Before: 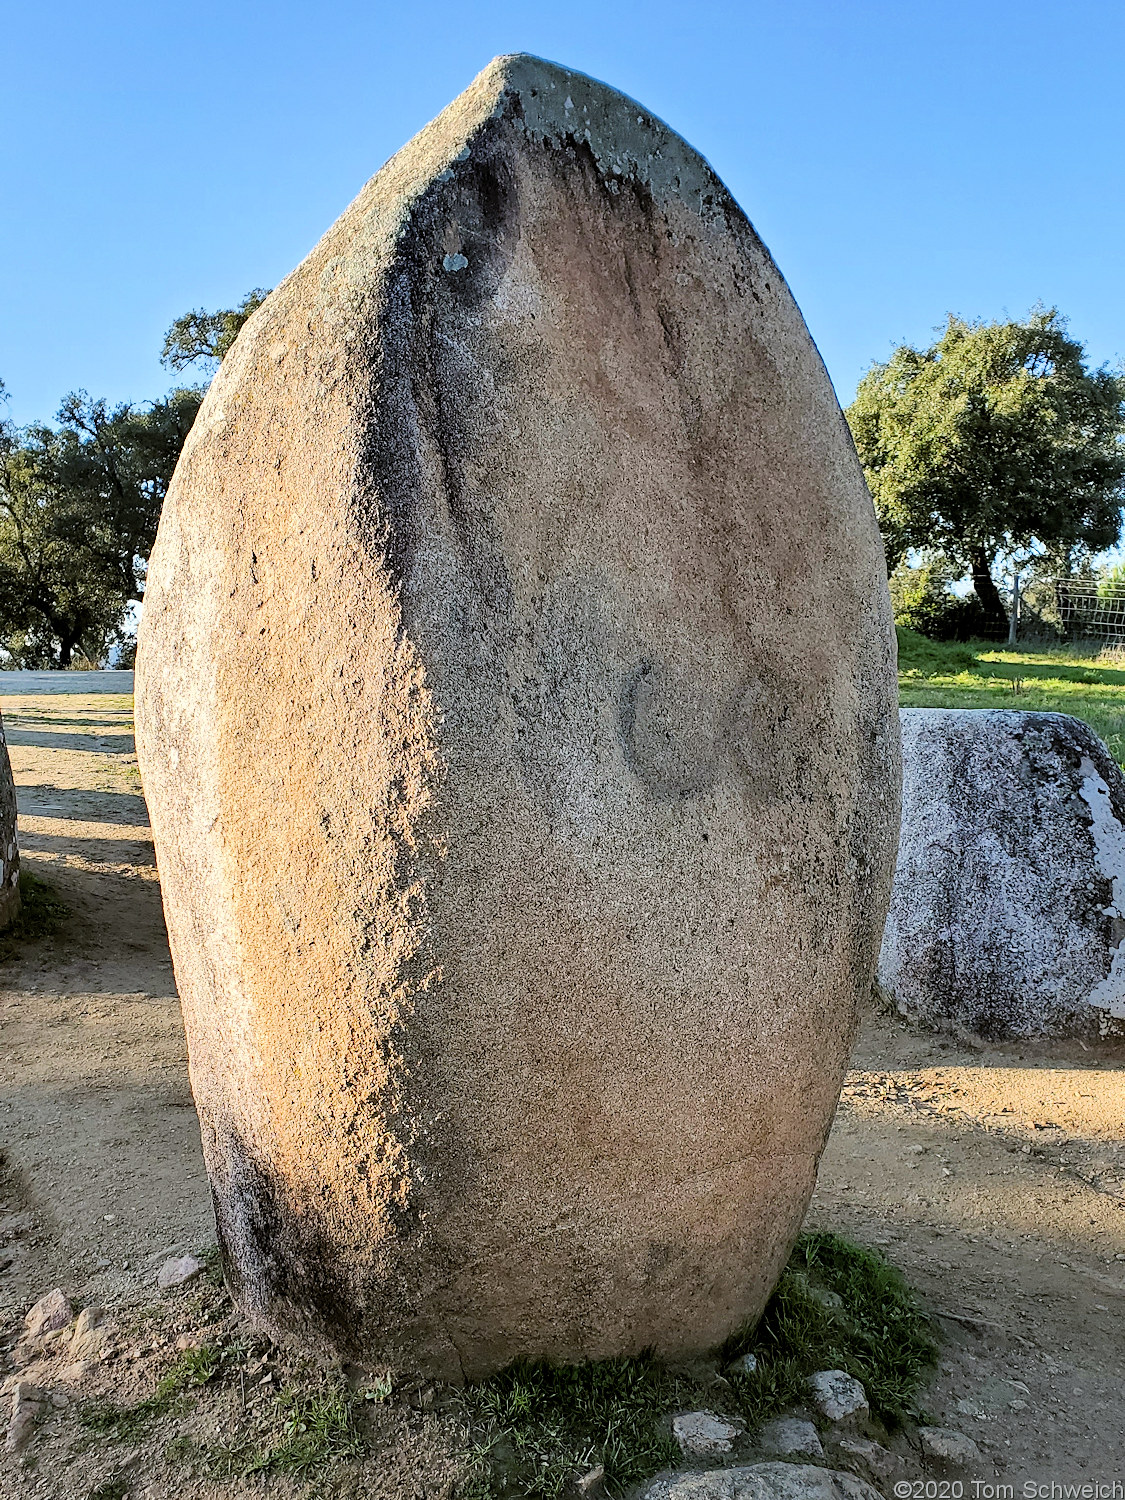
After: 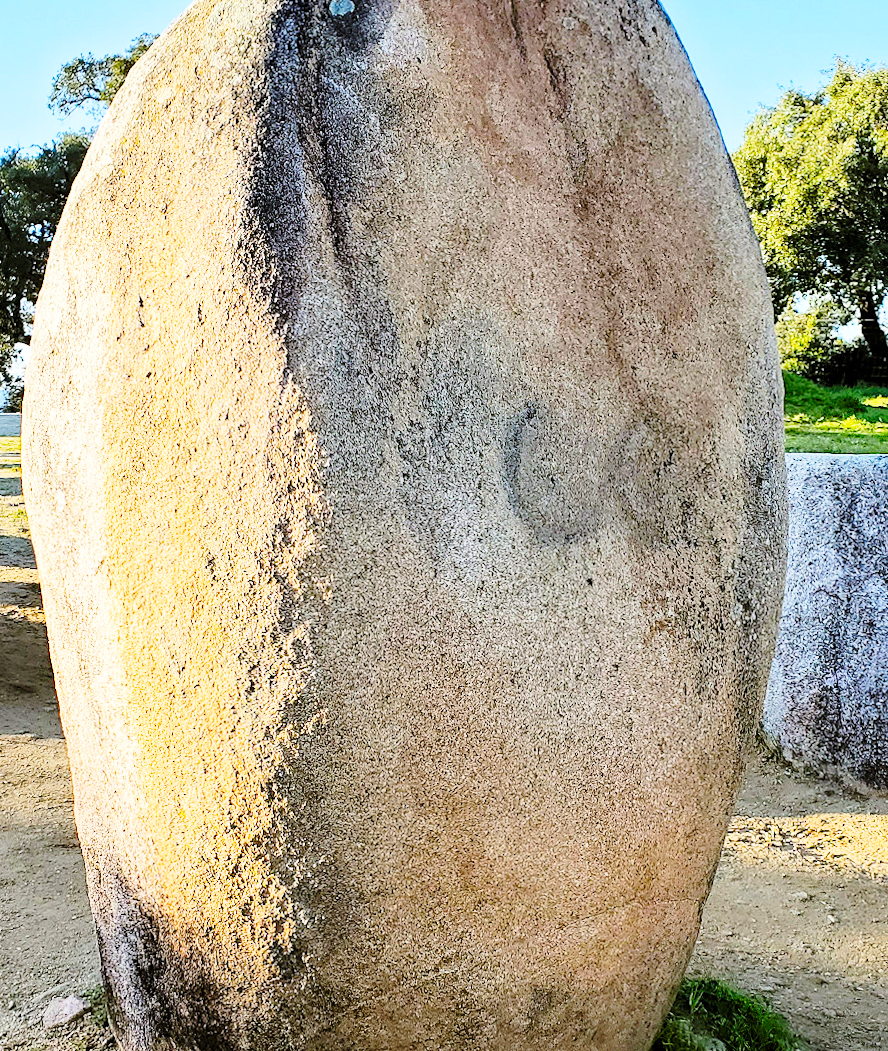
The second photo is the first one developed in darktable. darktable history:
white balance: emerald 1
base curve: curves: ch0 [(0, 0) (0.028, 0.03) (0.121, 0.232) (0.46, 0.748) (0.859, 0.968) (1, 1)], preserve colors none
color balance rgb: perceptual saturation grading › global saturation 25%, global vibrance 20%
crop: left 9.712%, top 16.928%, right 10.845%, bottom 12.332%
rotate and perspective: rotation 0.192°, lens shift (horizontal) -0.015, crop left 0.005, crop right 0.996, crop top 0.006, crop bottom 0.99
